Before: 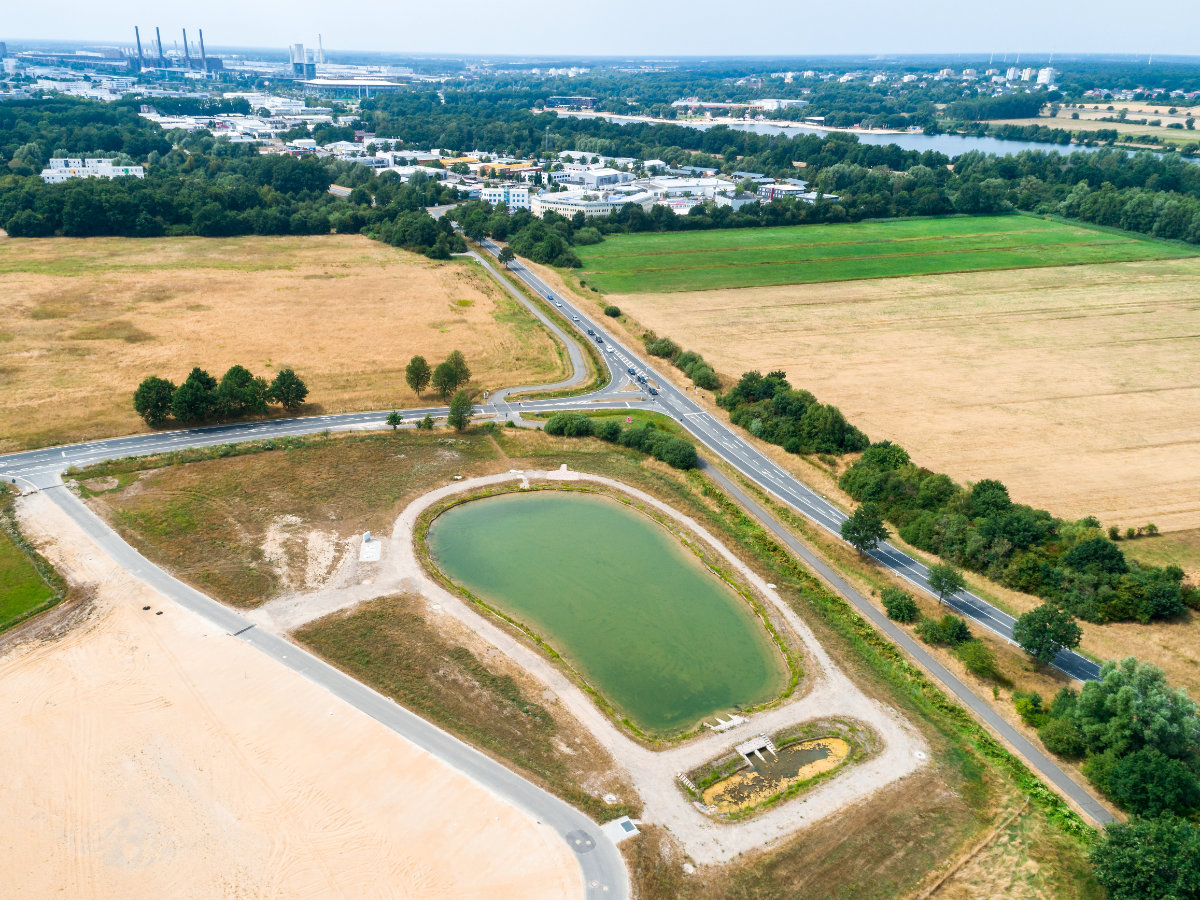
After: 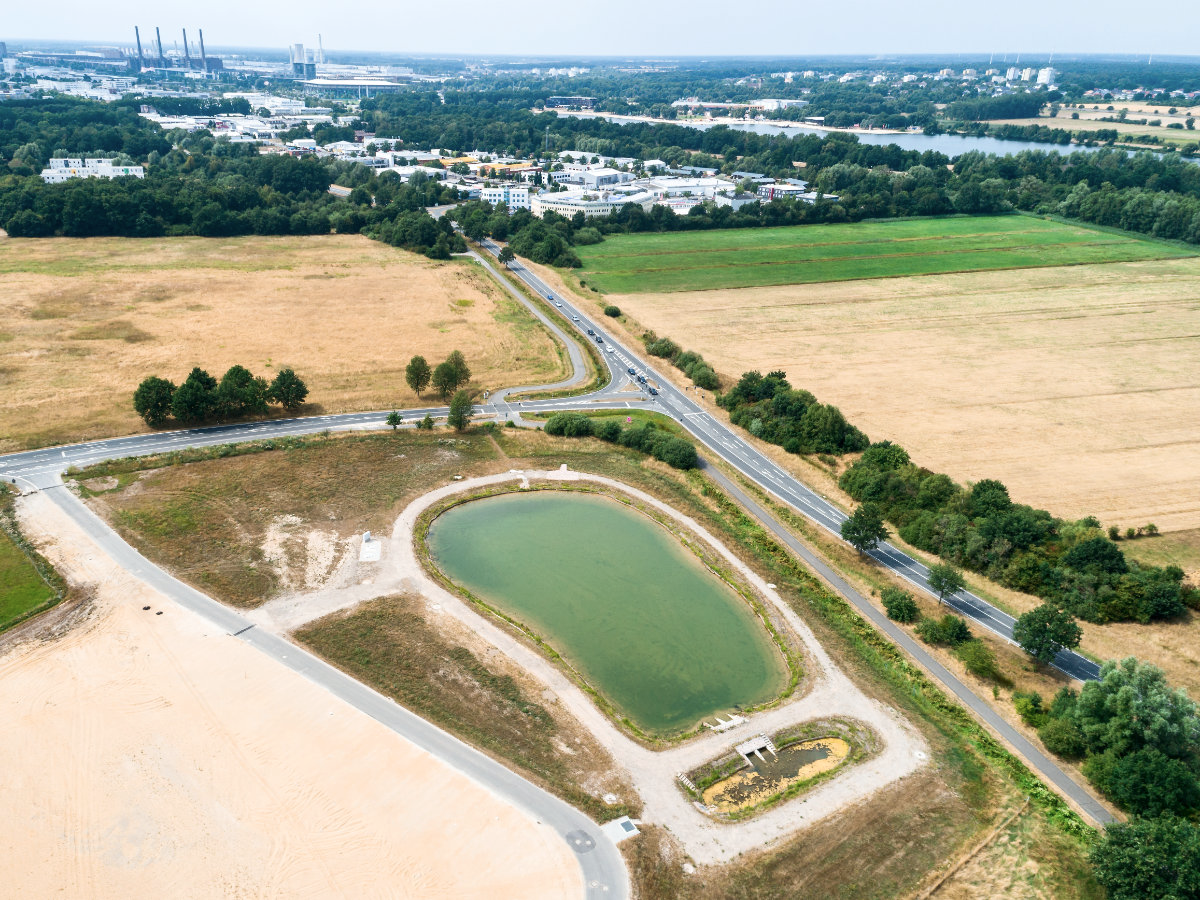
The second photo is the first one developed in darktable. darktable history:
tone equalizer: on, module defaults
contrast brightness saturation: contrast 0.111, saturation -0.153
